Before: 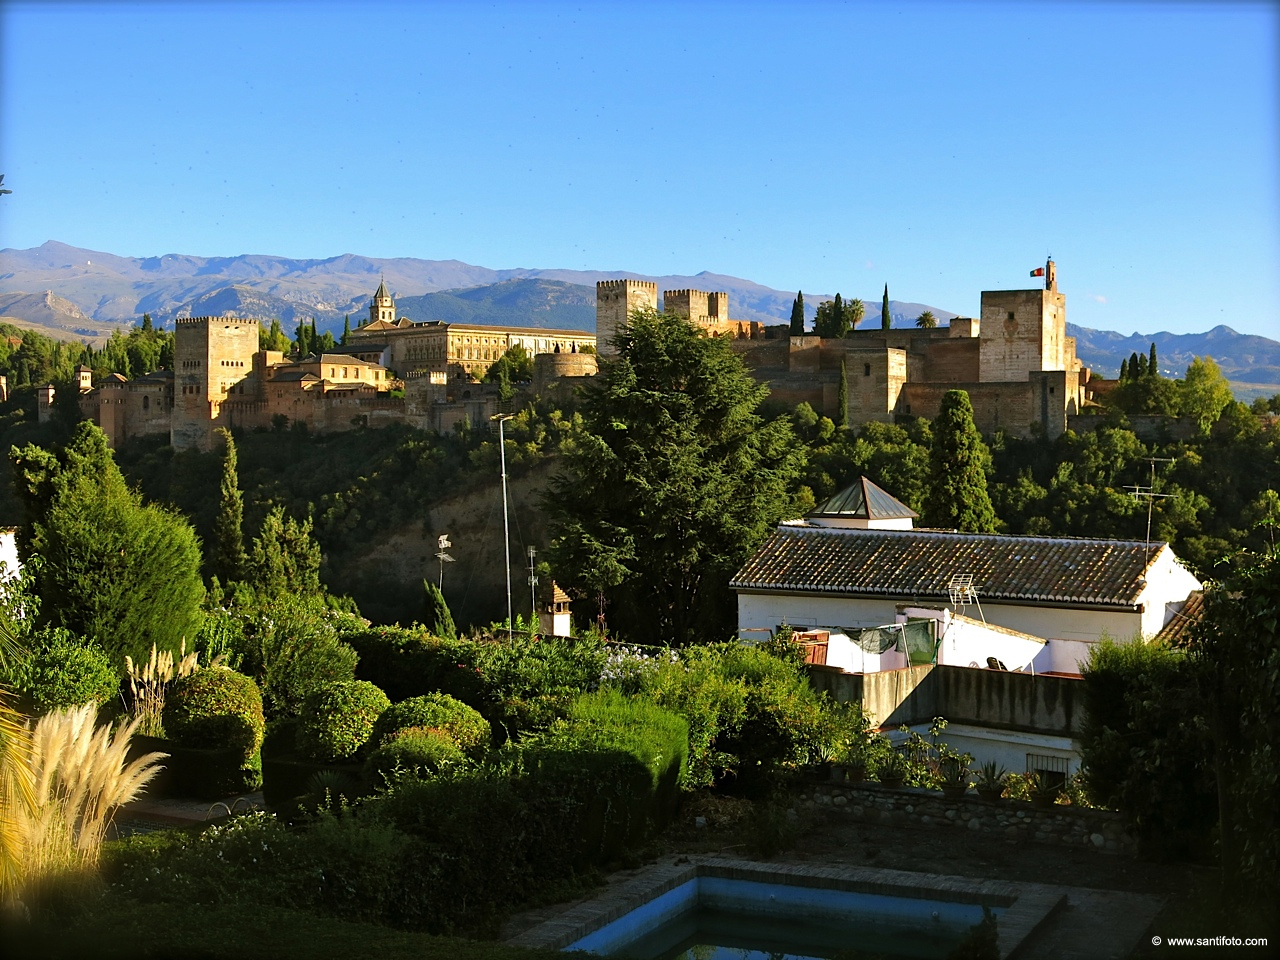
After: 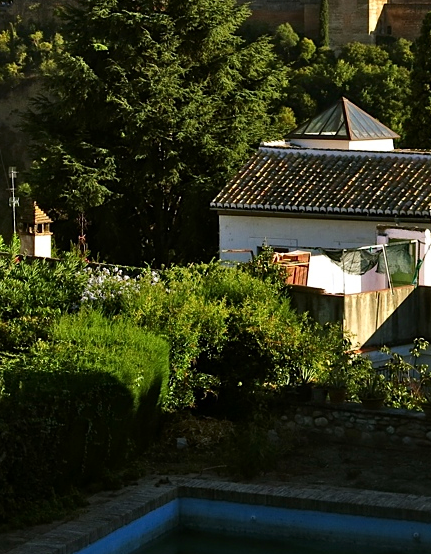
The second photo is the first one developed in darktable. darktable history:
crop: left 40.548%, top 39.494%, right 25.727%, bottom 2.756%
contrast brightness saturation: contrast 0.144
